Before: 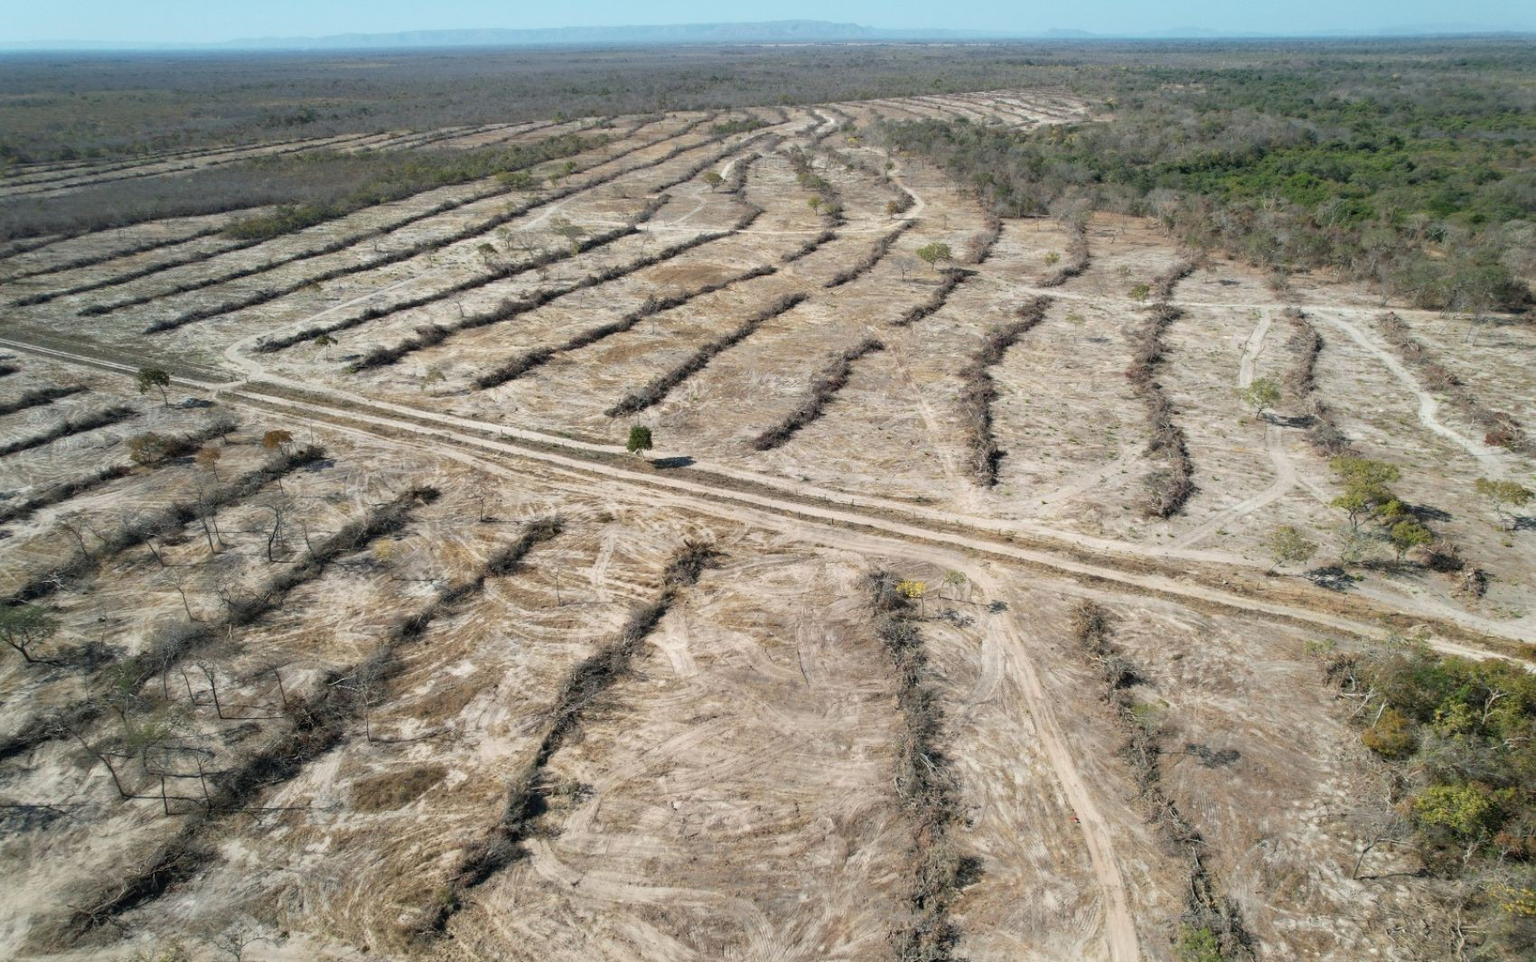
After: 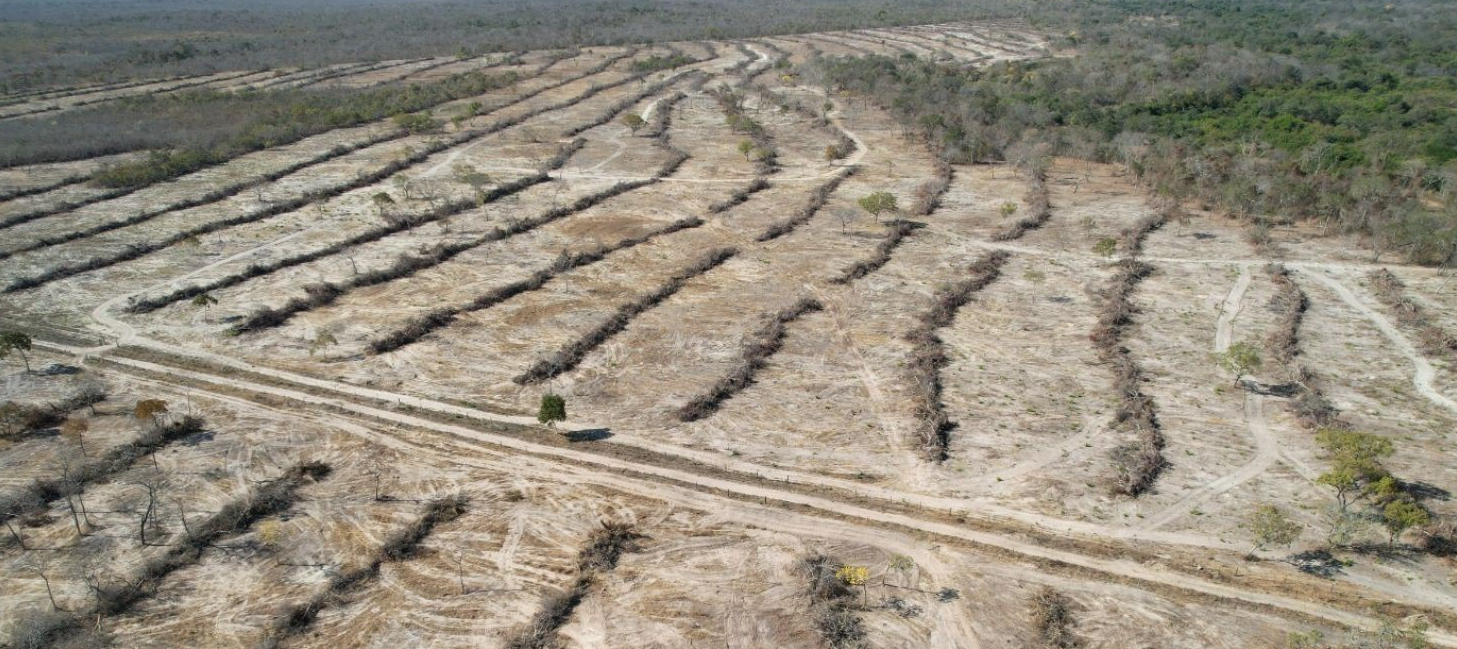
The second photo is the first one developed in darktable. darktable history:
crop and rotate: left 9.291%, top 7.311%, right 4.999%, bottom 31.74%
